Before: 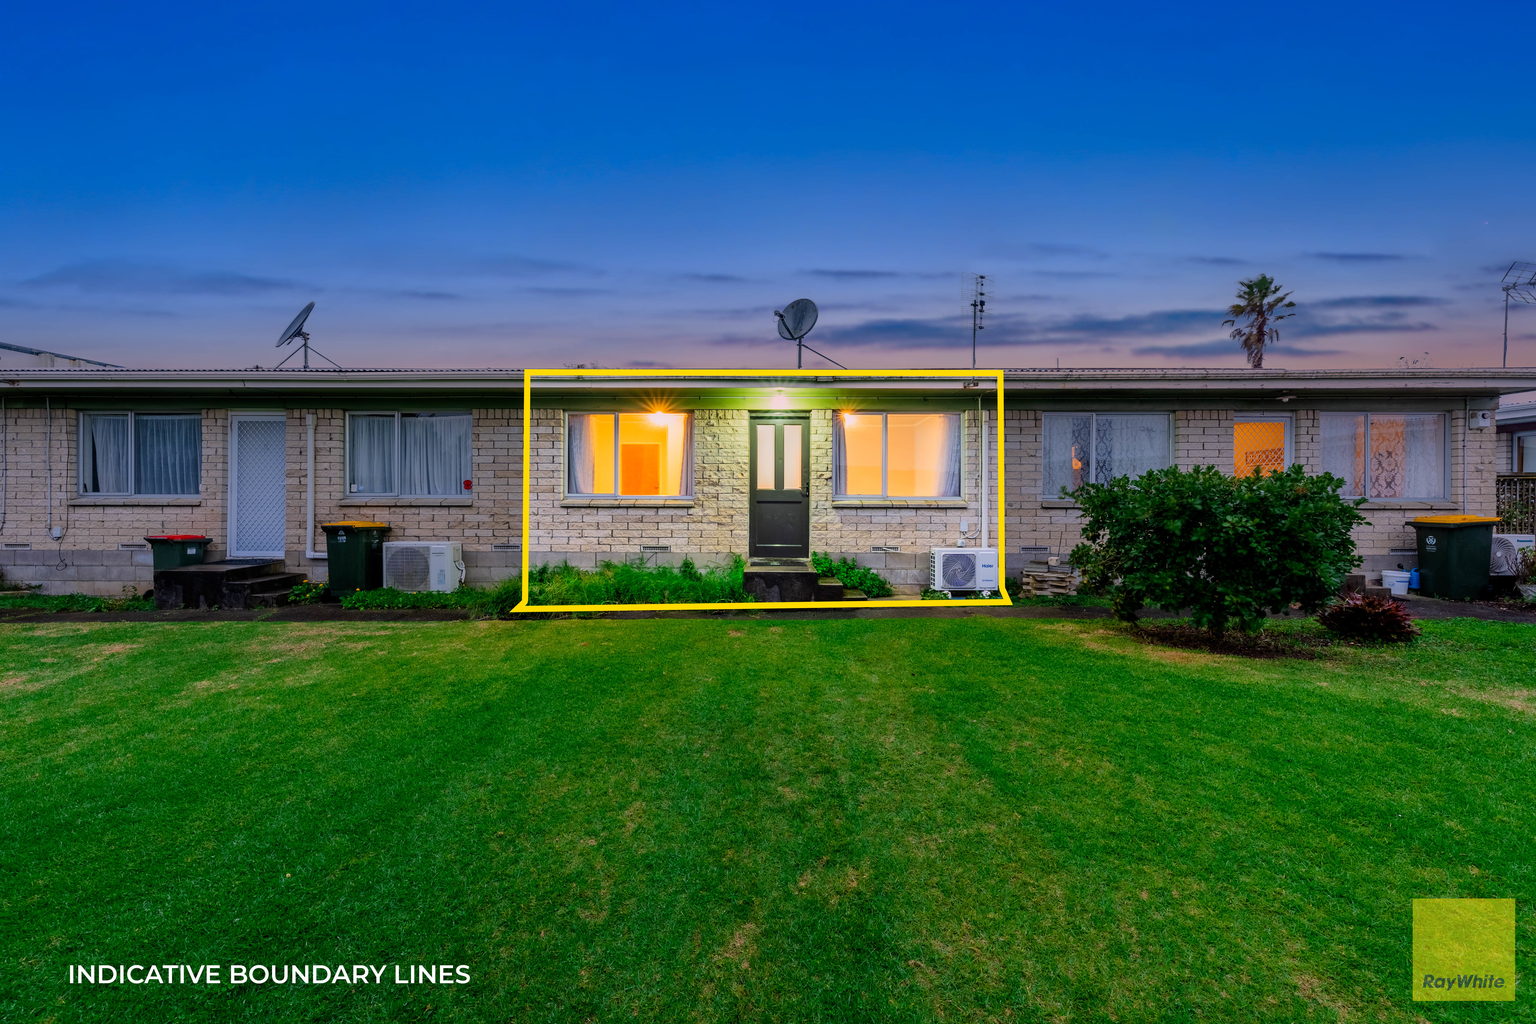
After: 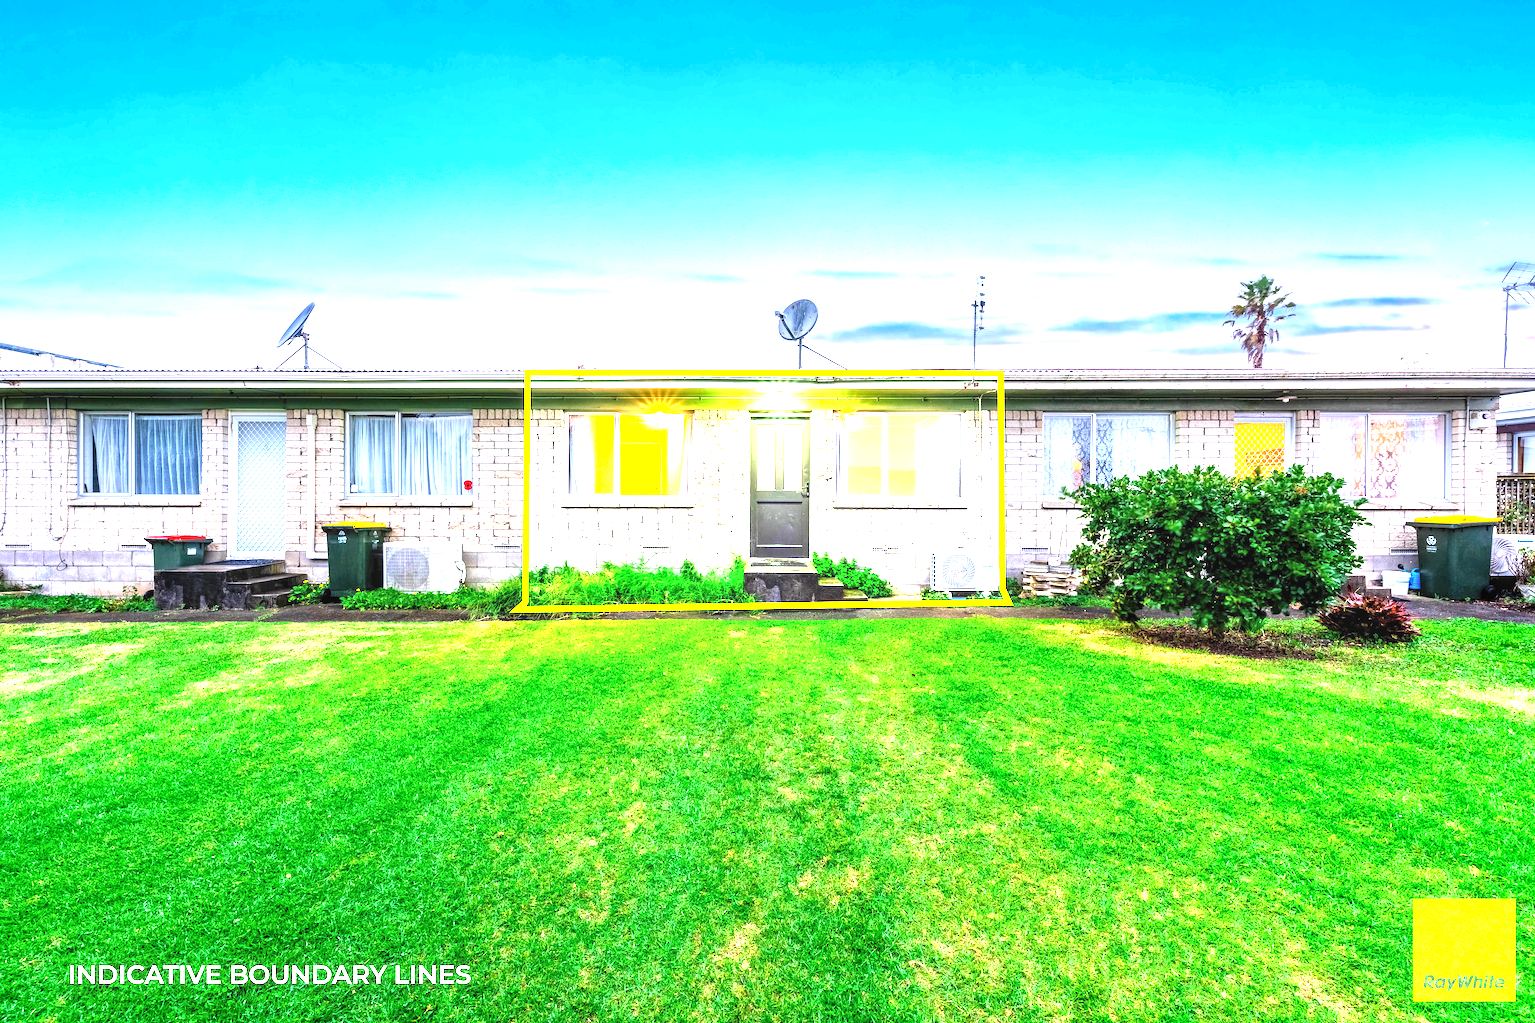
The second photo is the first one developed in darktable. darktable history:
exposure: black level correction 0, compensate exposure bias true, compensate highlight preservation false
local contrast: detail 130%
